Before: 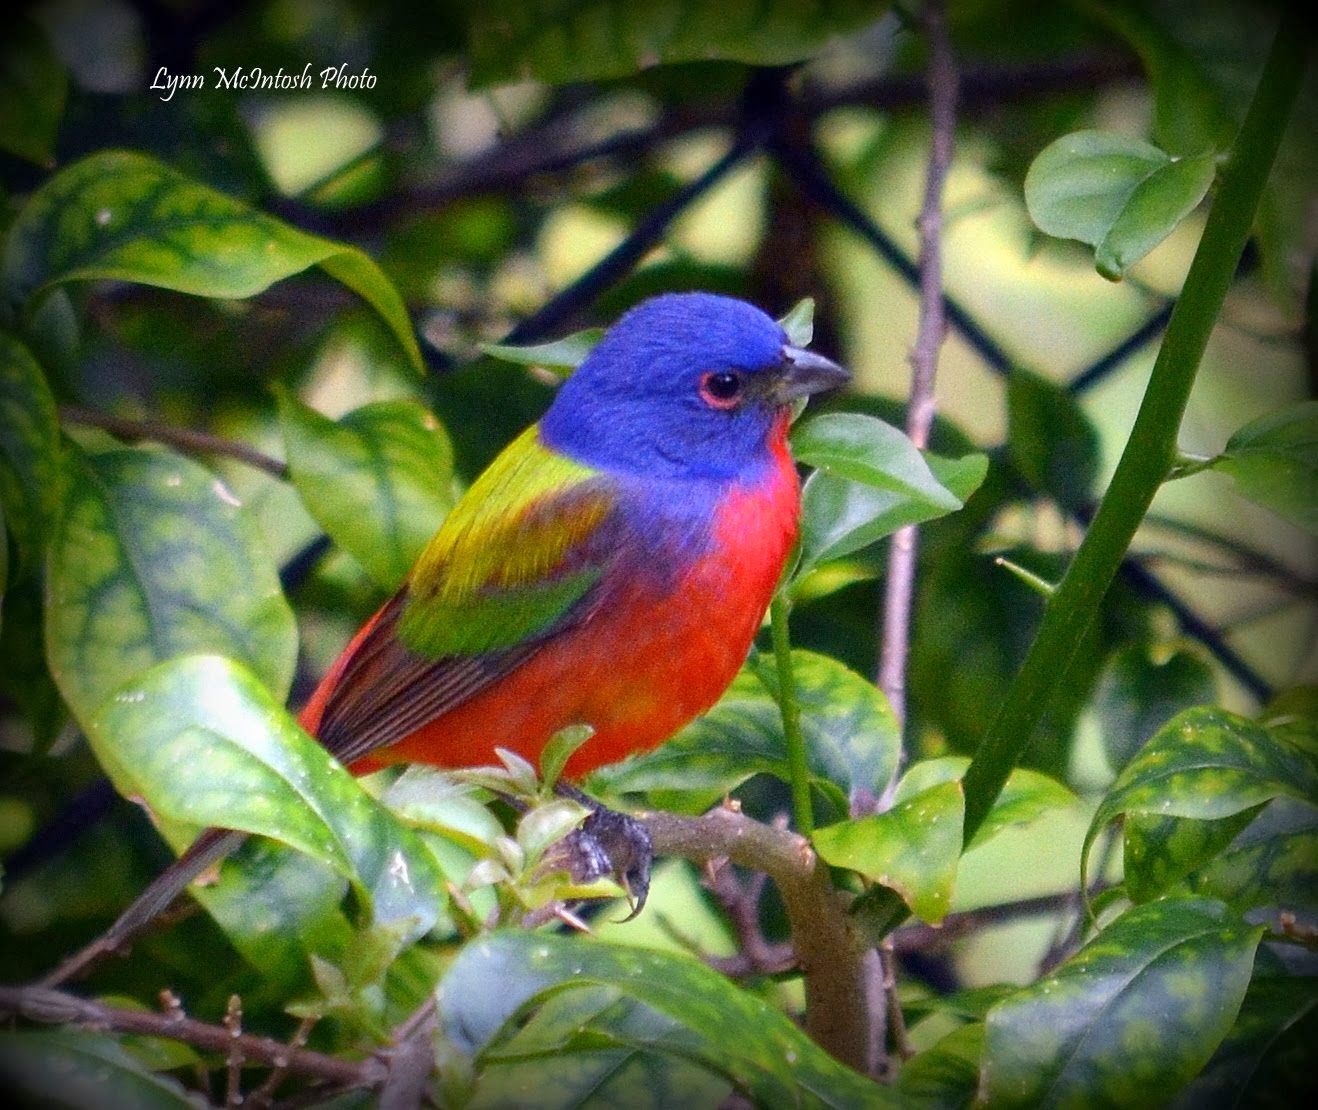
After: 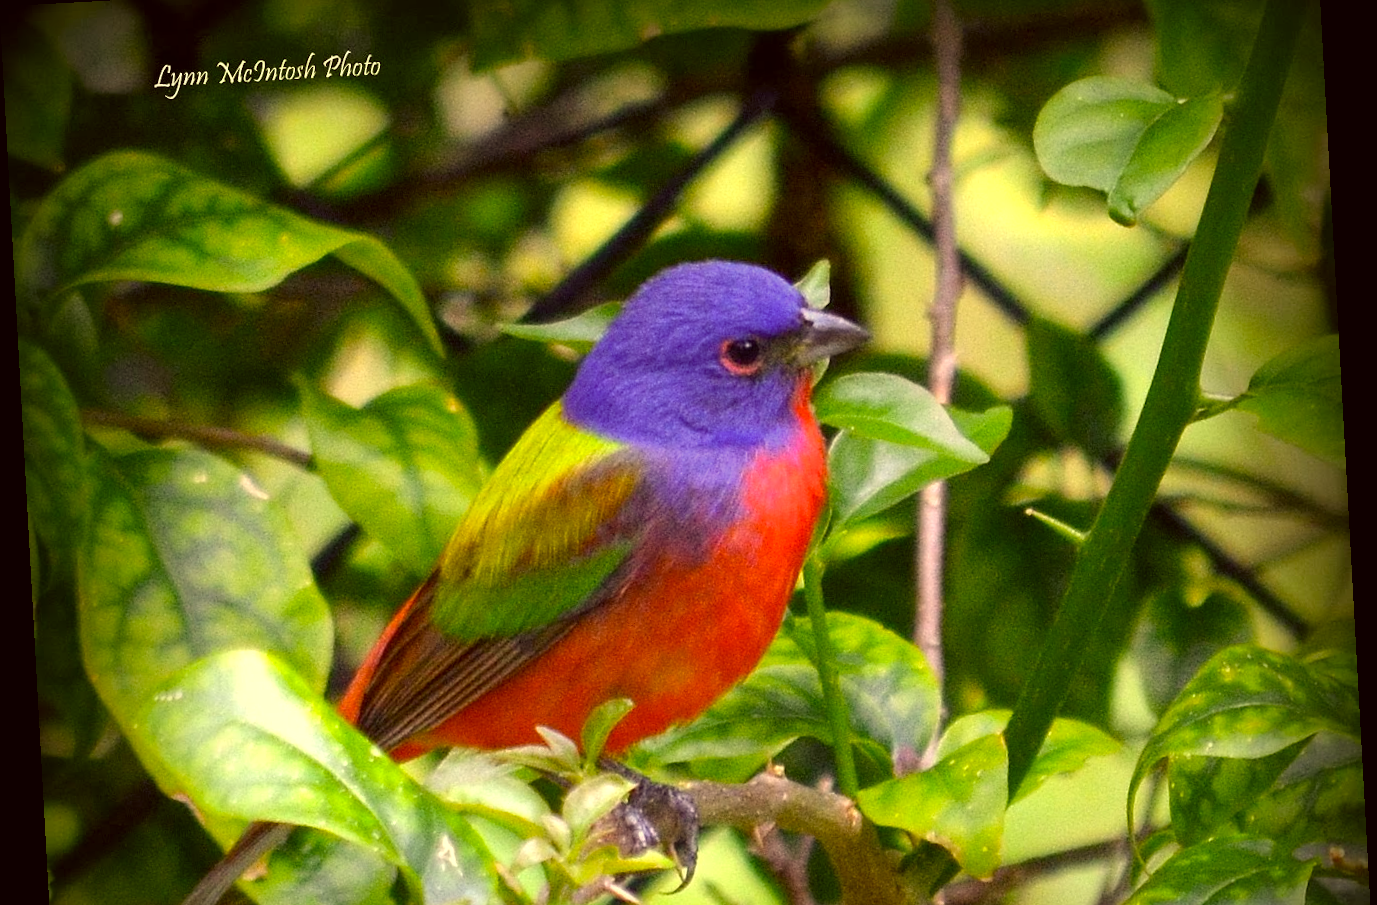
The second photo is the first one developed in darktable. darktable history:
exposure: exposure 0.207 EV, compensate highlight preservation false
crop: top 5.667%, bottom 17.637%
rotate and perspective: rotation -3.18°, automatic cropping off
color correction: highlights a* 0.162, highlights b* 29.53, shadows a* -0.162, shadows b* 21.09
